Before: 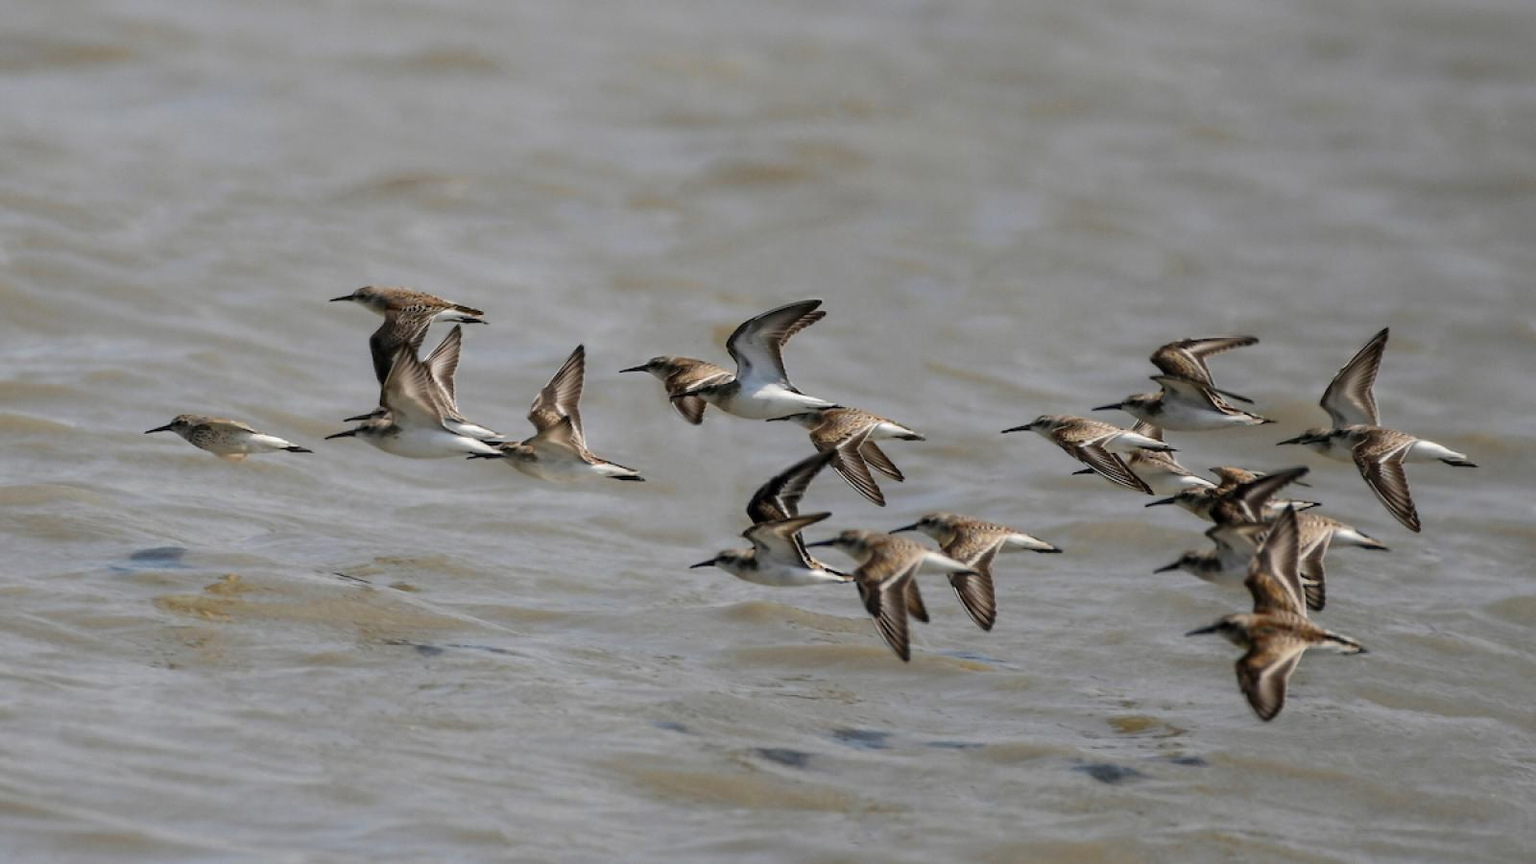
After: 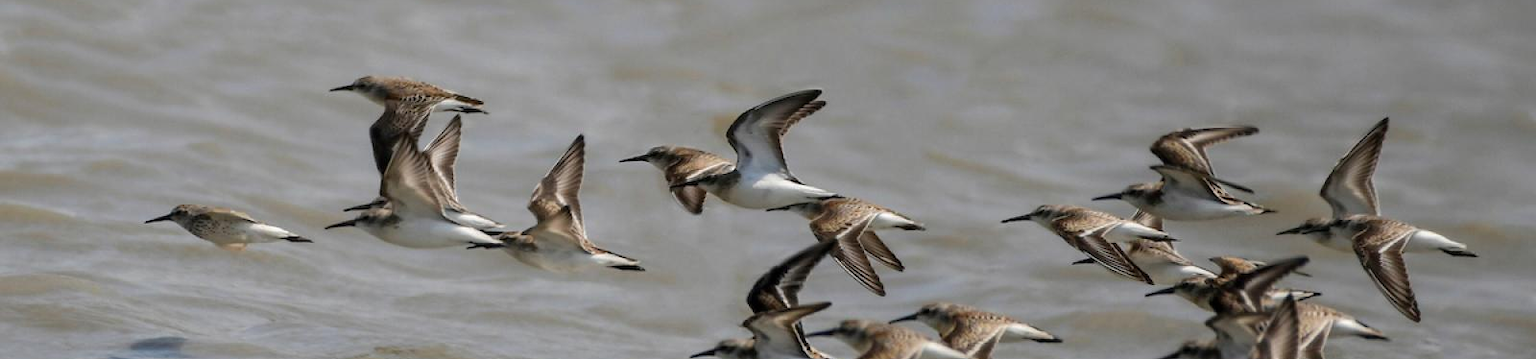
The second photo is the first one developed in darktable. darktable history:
crop and rotate: top 24.382%, bottom 34.016%
